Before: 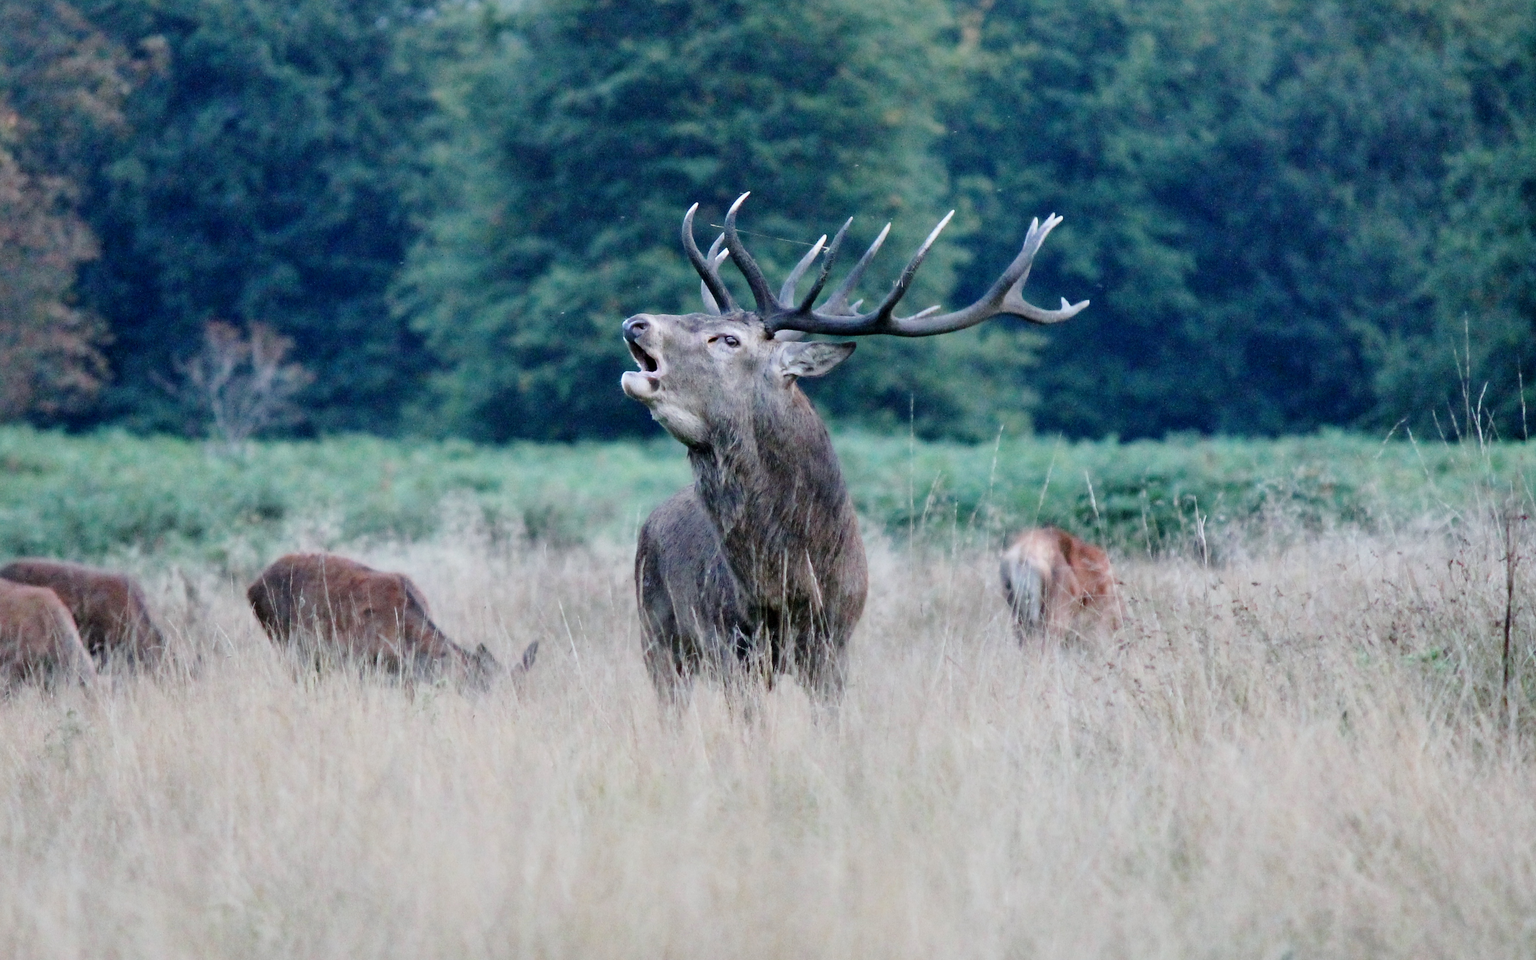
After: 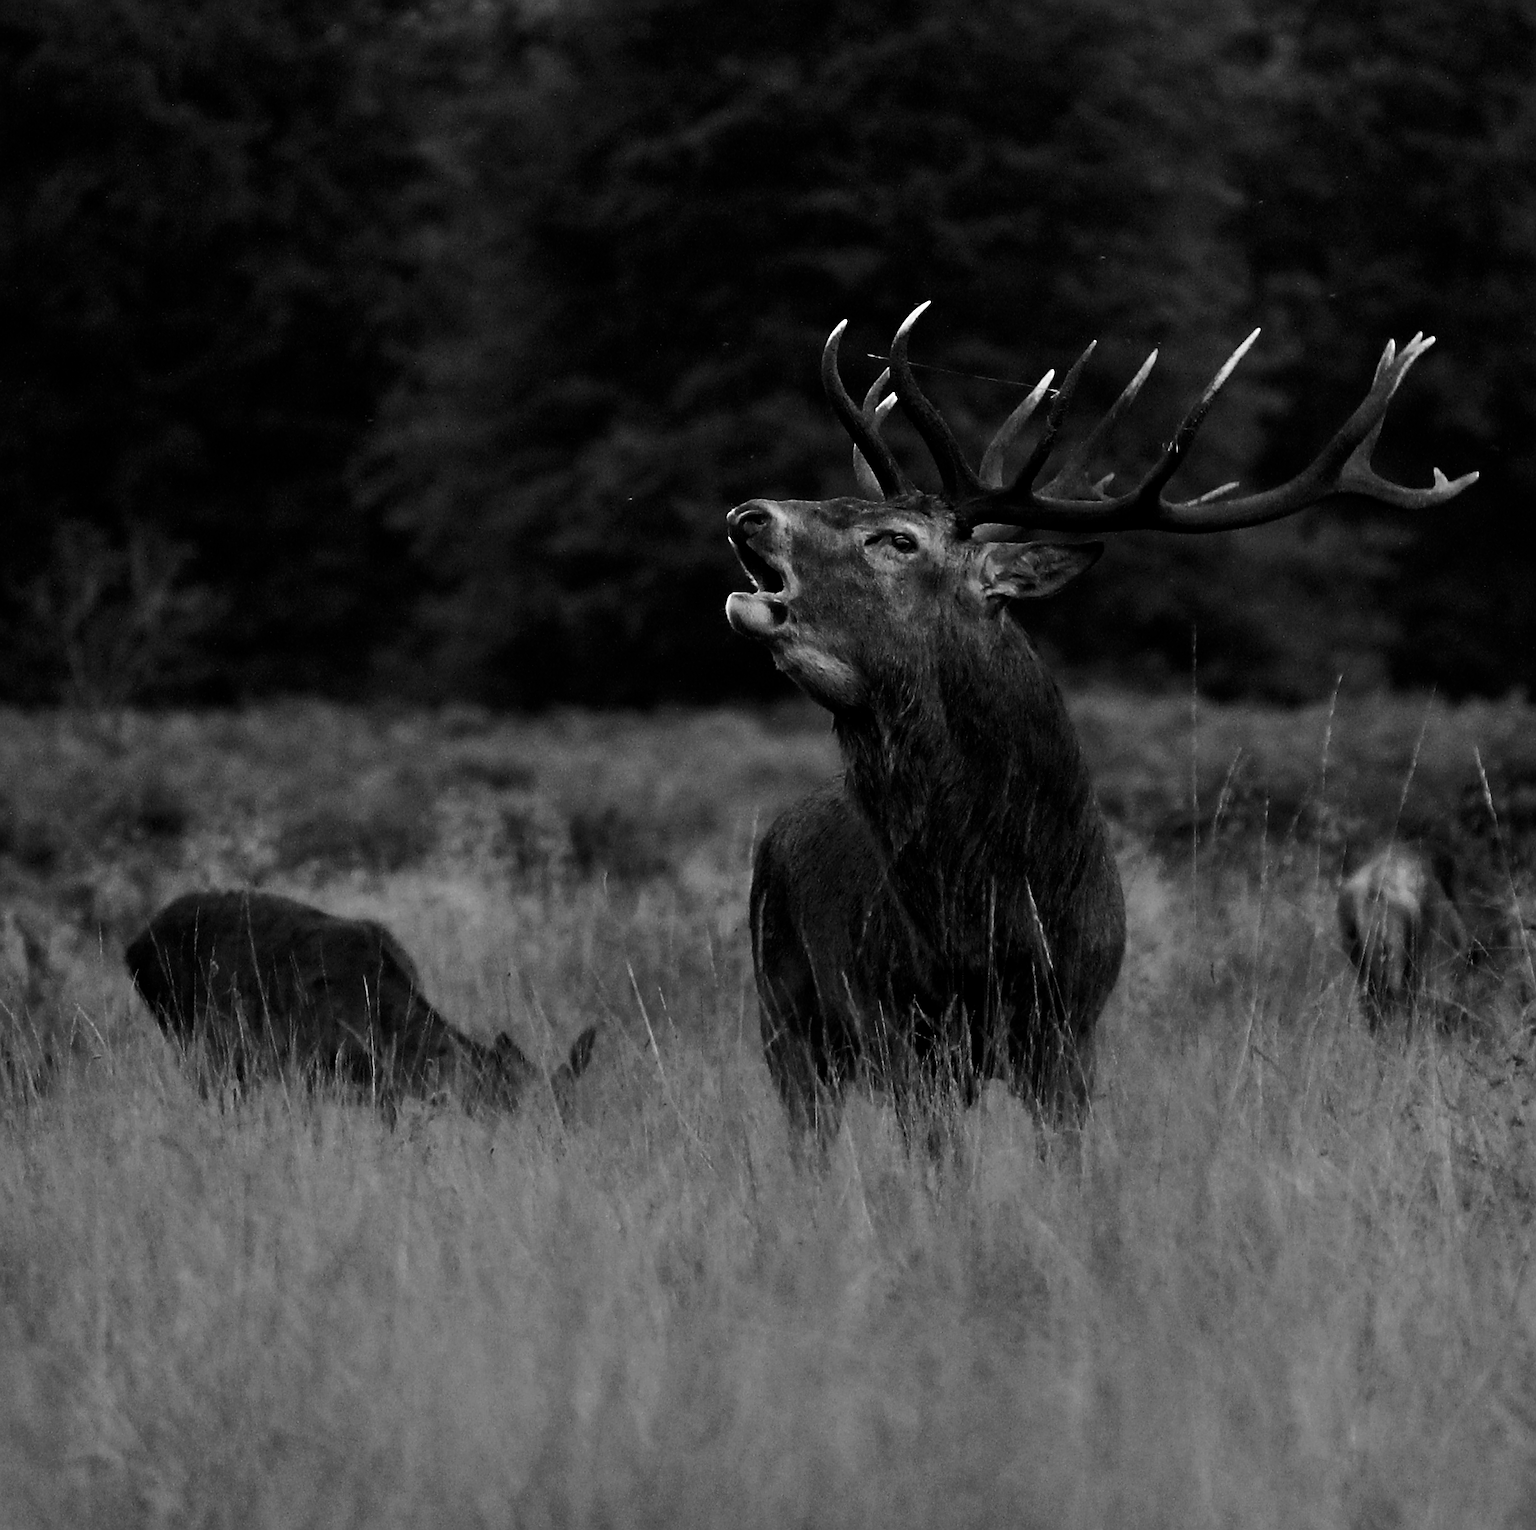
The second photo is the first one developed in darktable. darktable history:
sharpen: on, module defaults
crop: left 10.644%, right 26.528%
rotate and perspective: rotation -0.45°, automatic cropping original format, crop left 0.008, crop right 0.992, crop top 0.012, crop bottom 0.988
contrast brightness saturation: contrast 0.02, brightness -1, saturation -1
